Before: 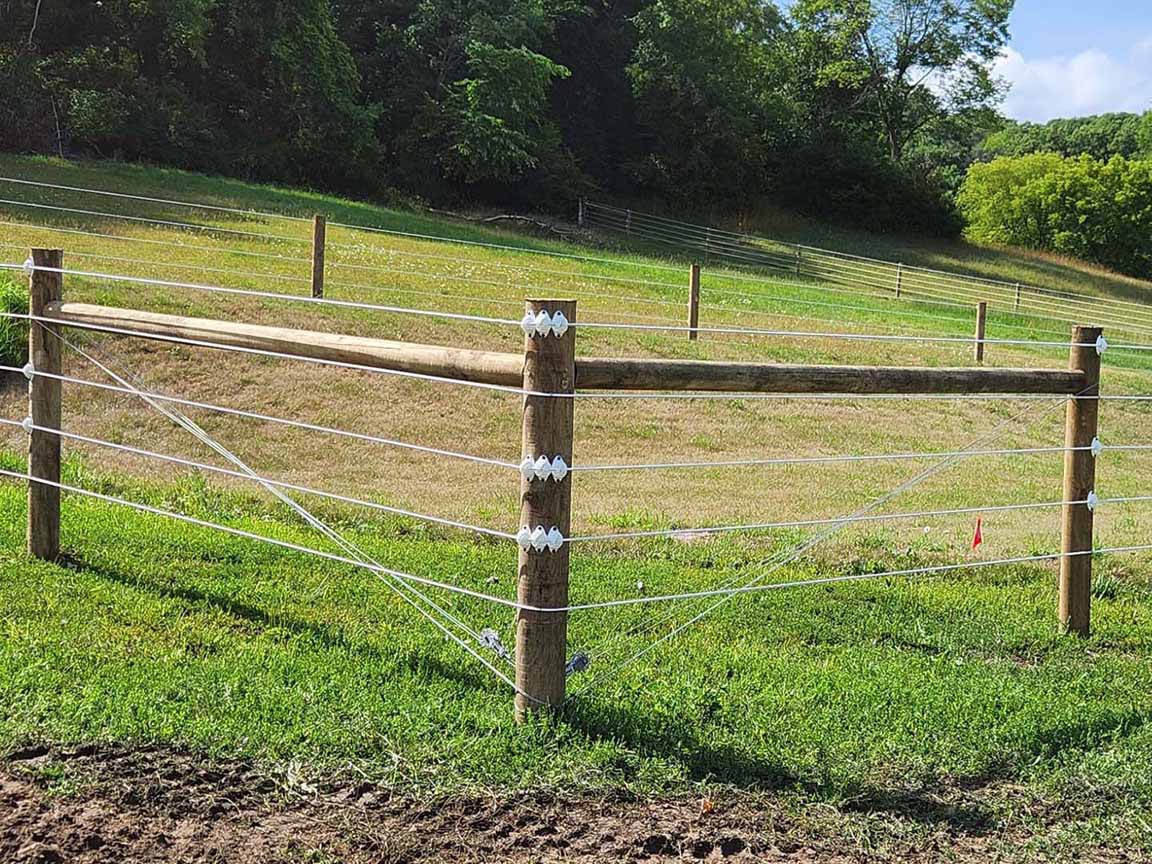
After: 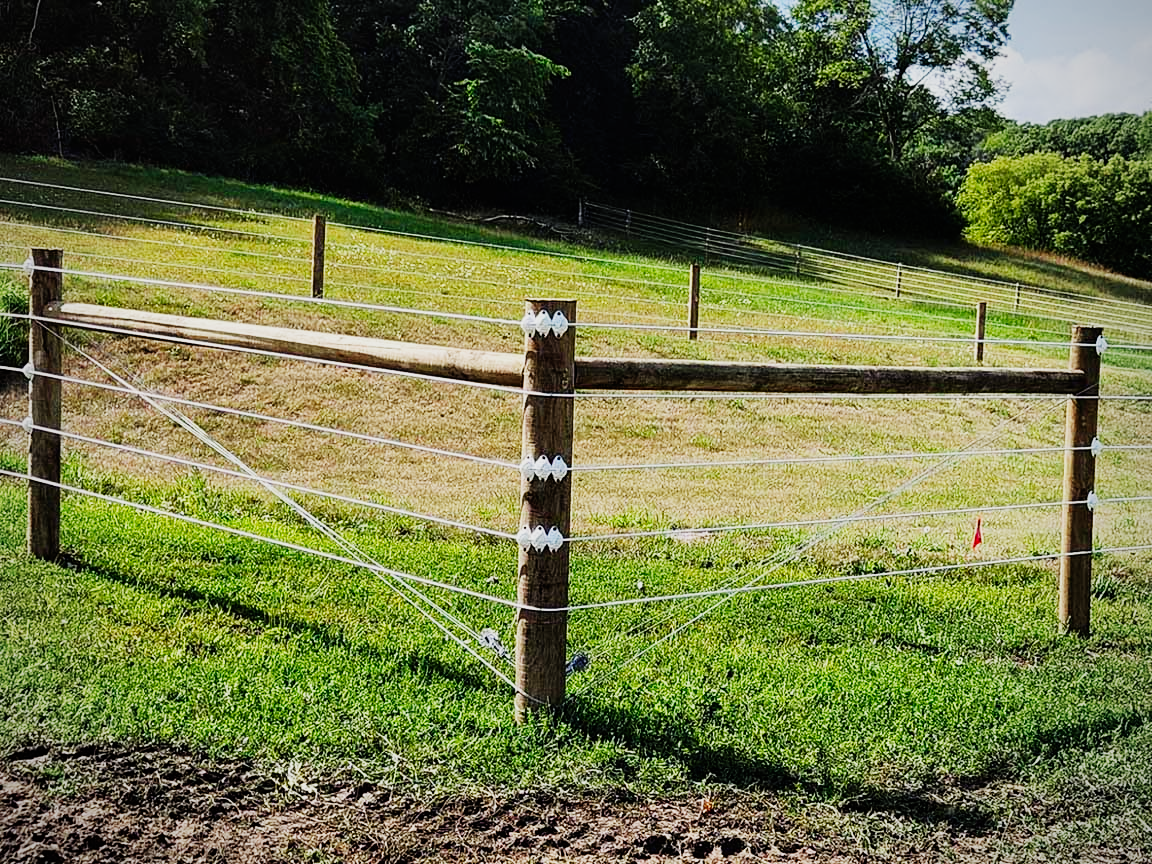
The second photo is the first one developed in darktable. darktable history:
sigmoid: contrast 2, skew -0.2, preserve hue 0%, red attenuation 0.1, red rotation 0.035, green attenuation 0.1, green rotation -0.017, blue attenuation 0.15, blue rotation -0.052, base primaries Rec2020
vignetting: fall-off radius 60.92%
